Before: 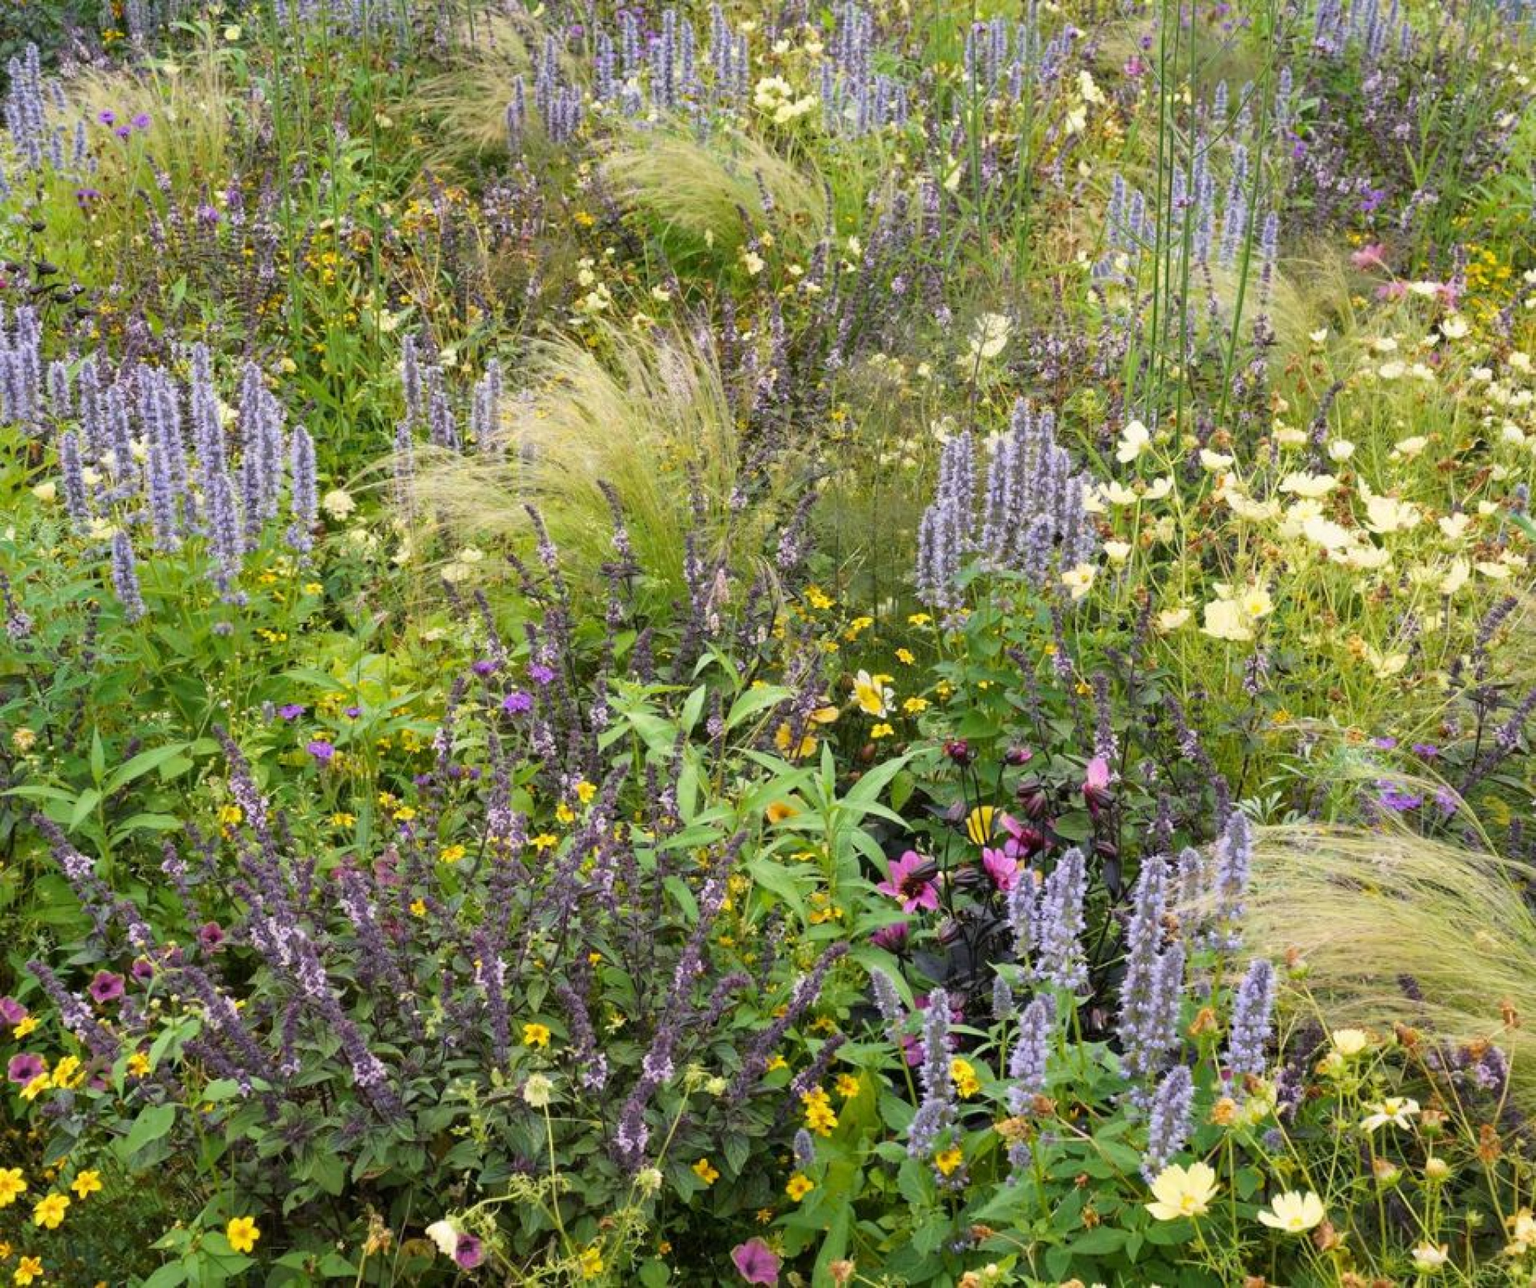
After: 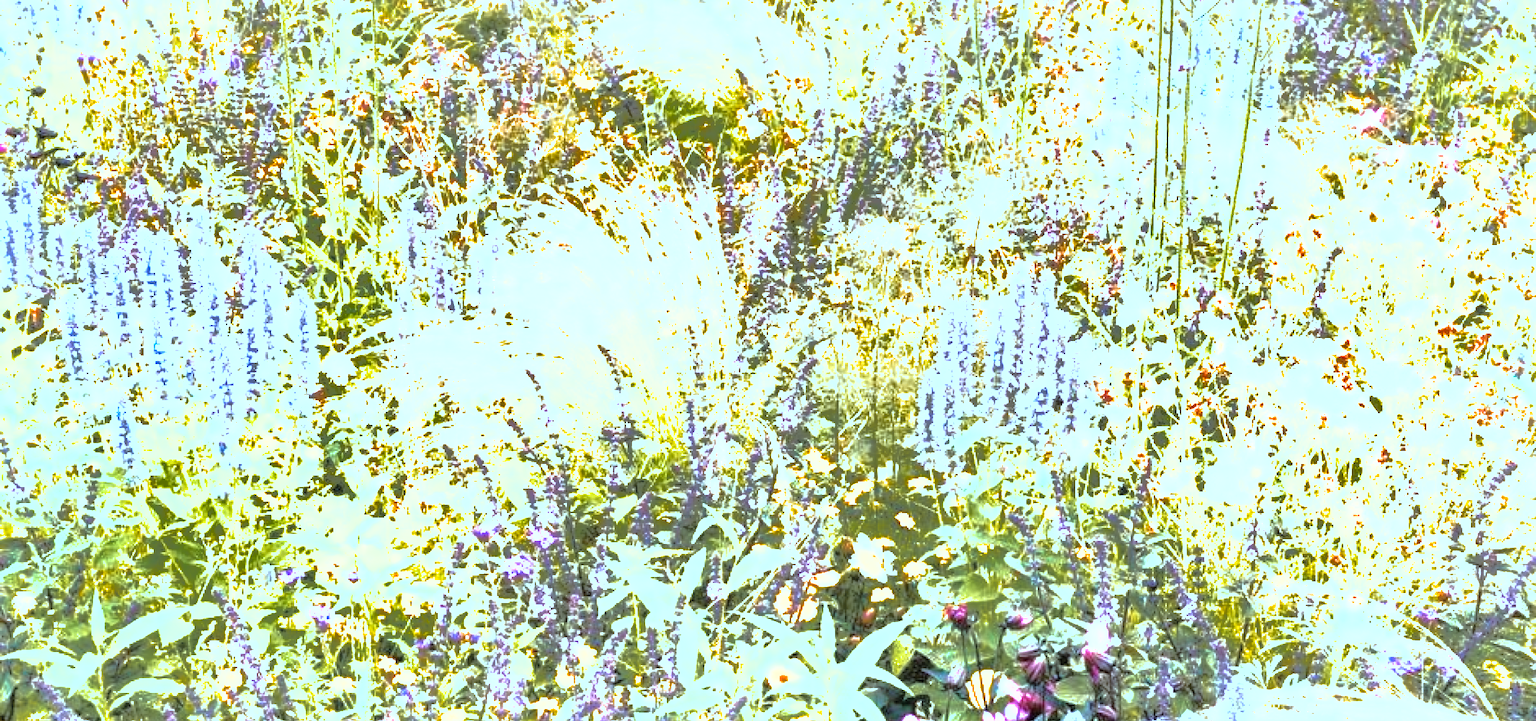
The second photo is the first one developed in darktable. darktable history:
shadows and highlights: shadows 39.46, highlights -59.88
exposure: black level correction 0, exposure 1.199 EV, compensate highlight preservation false
color zones: curves: ch1 [(0.263, 0.53) (0.376, 0.287) (0.487, 0.512) (0.748, 0.547) (1, 0.513)]; ch2 [(0.262, 0.45) (0.751, 0.477)]
tone equalizer: -8 EV -1.06 EV, -7 EV -0.996 EV, -6 EV -0.892 EV, -5 EV -0.58 EV, -3 EV 0.585 EV, -2 EV 0.844 EV, -1 EV 0.995 EV, +0 EV 1.06 EV
crop and rotate: top 10.569%, bottom 33.395%
color correction: highlights a* -10.39, highlights b* -19.31
